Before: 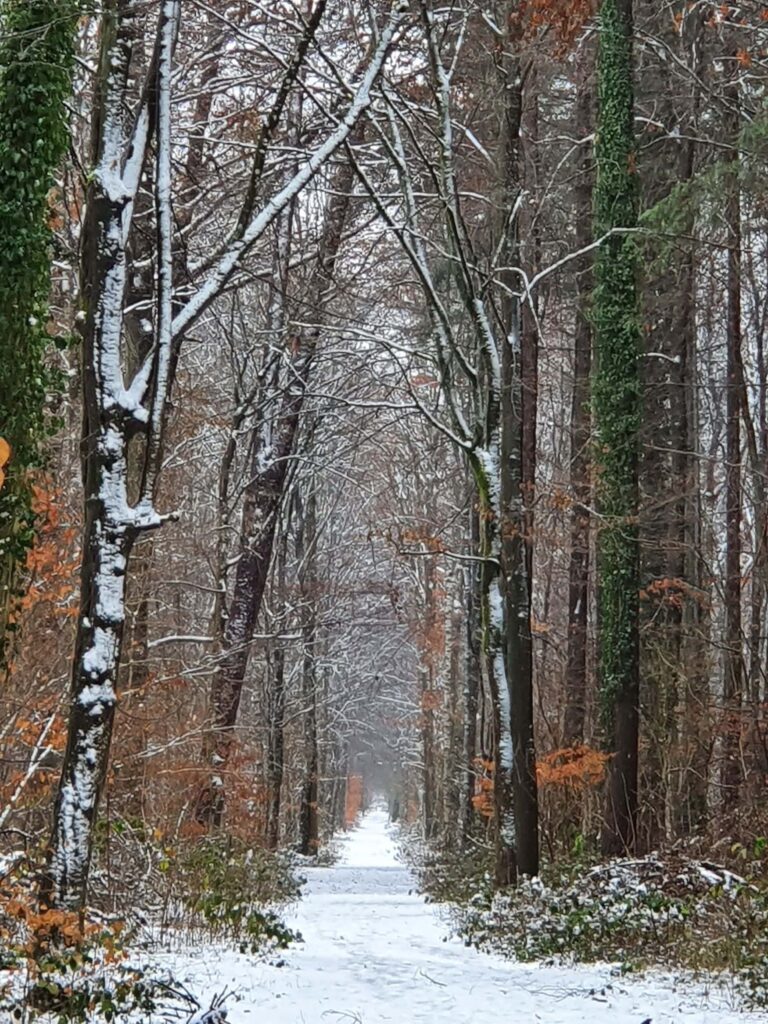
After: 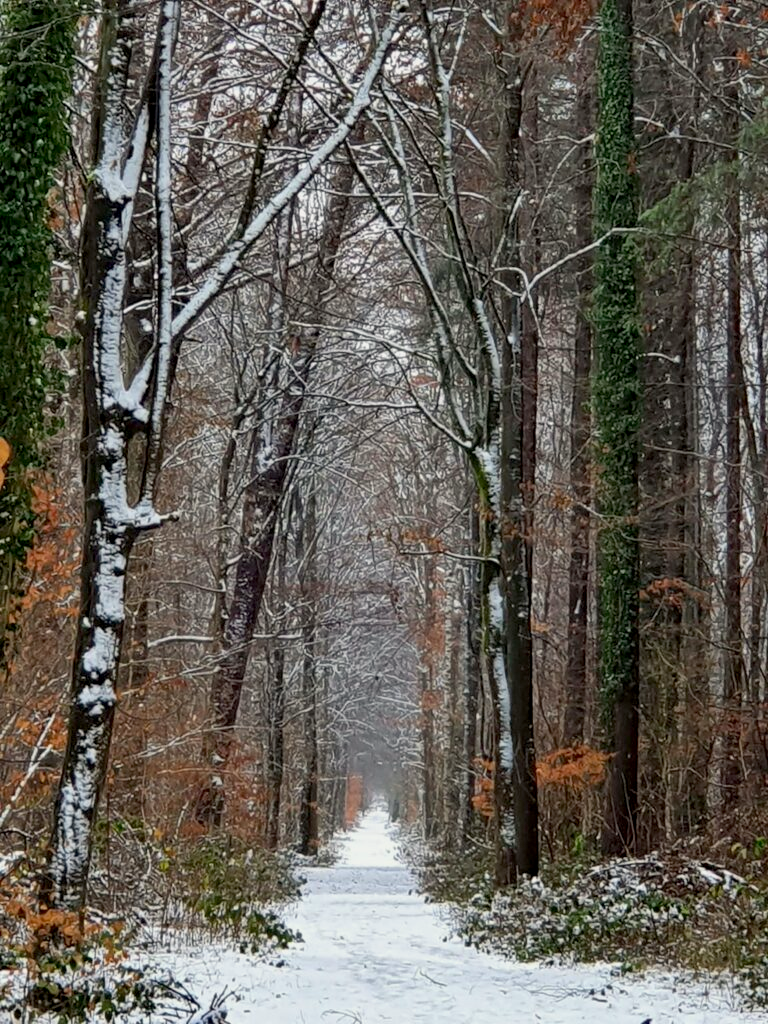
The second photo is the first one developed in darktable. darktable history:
exposure: black level correction 0.009, exposure -0.167 EV, compensate highlight preservation false
color correction: highlights b* 2.89
